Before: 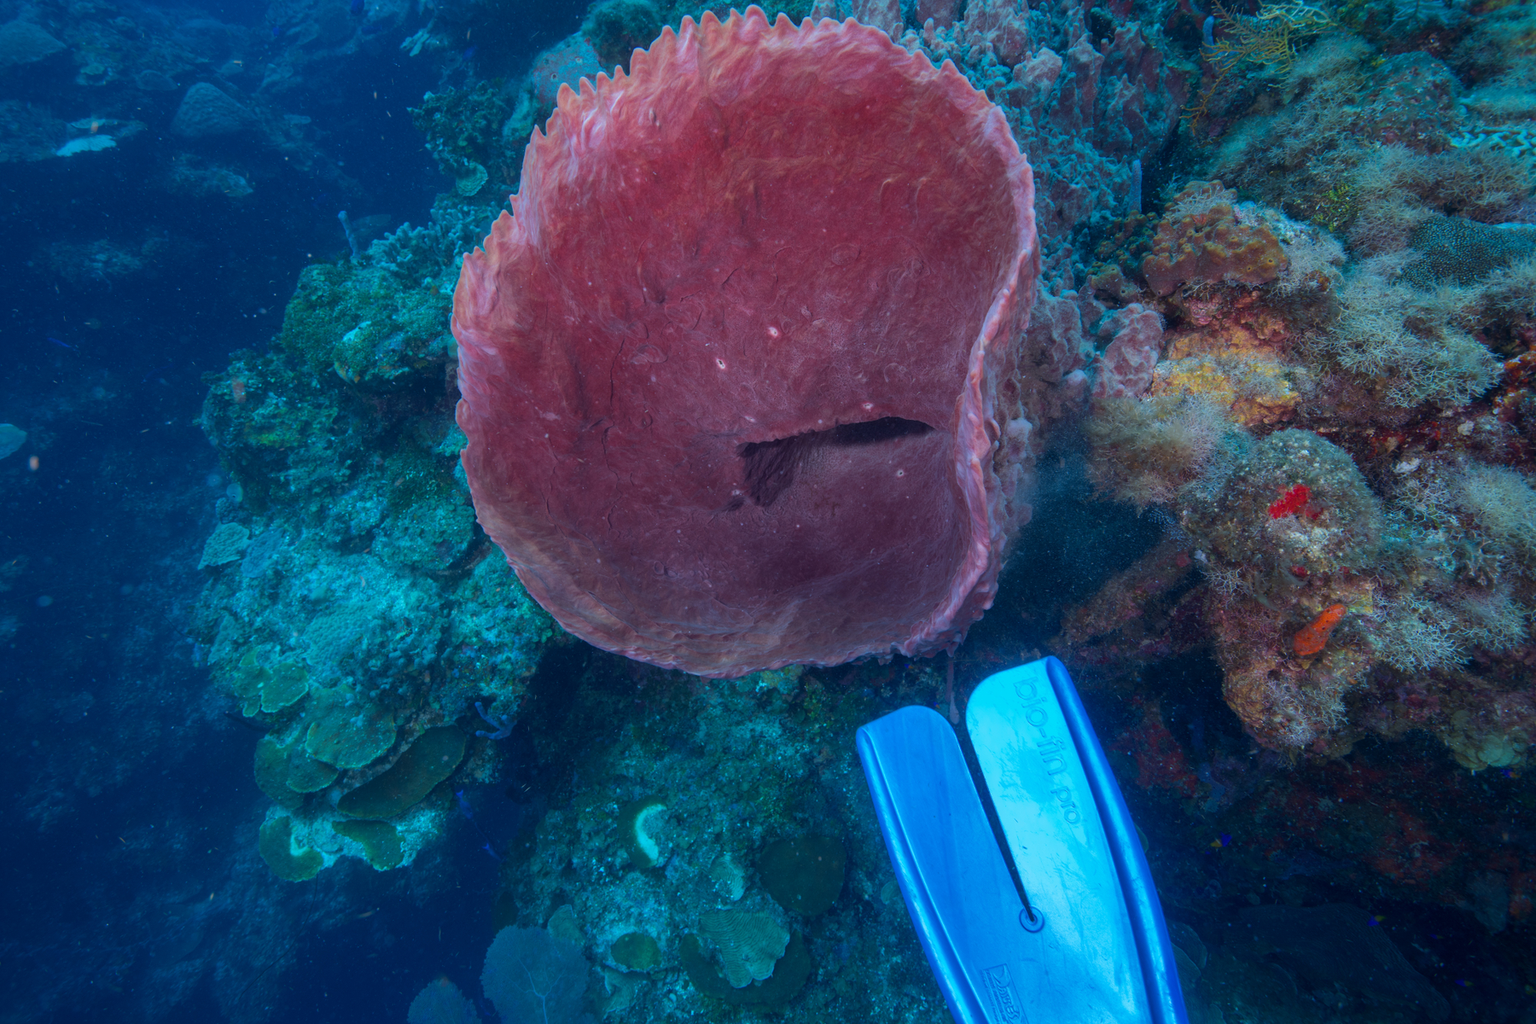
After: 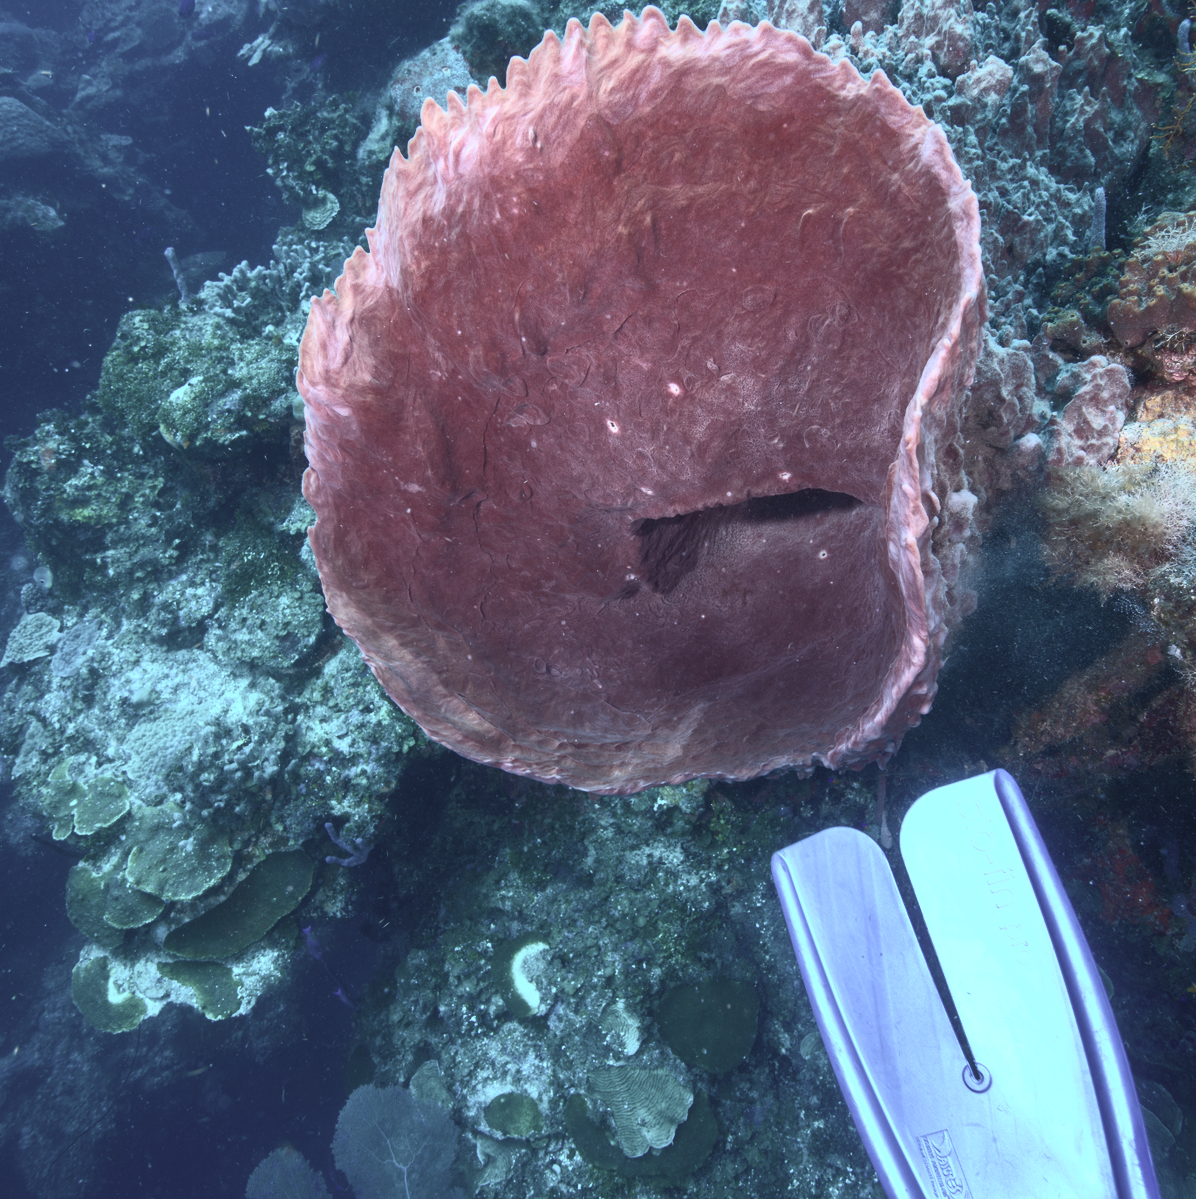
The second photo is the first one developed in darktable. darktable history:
crop and rotate: left 12.894%, right 20.623%
contrast brightness saturation: contrast 0.571, brightness 0.578, saturation -0.327
